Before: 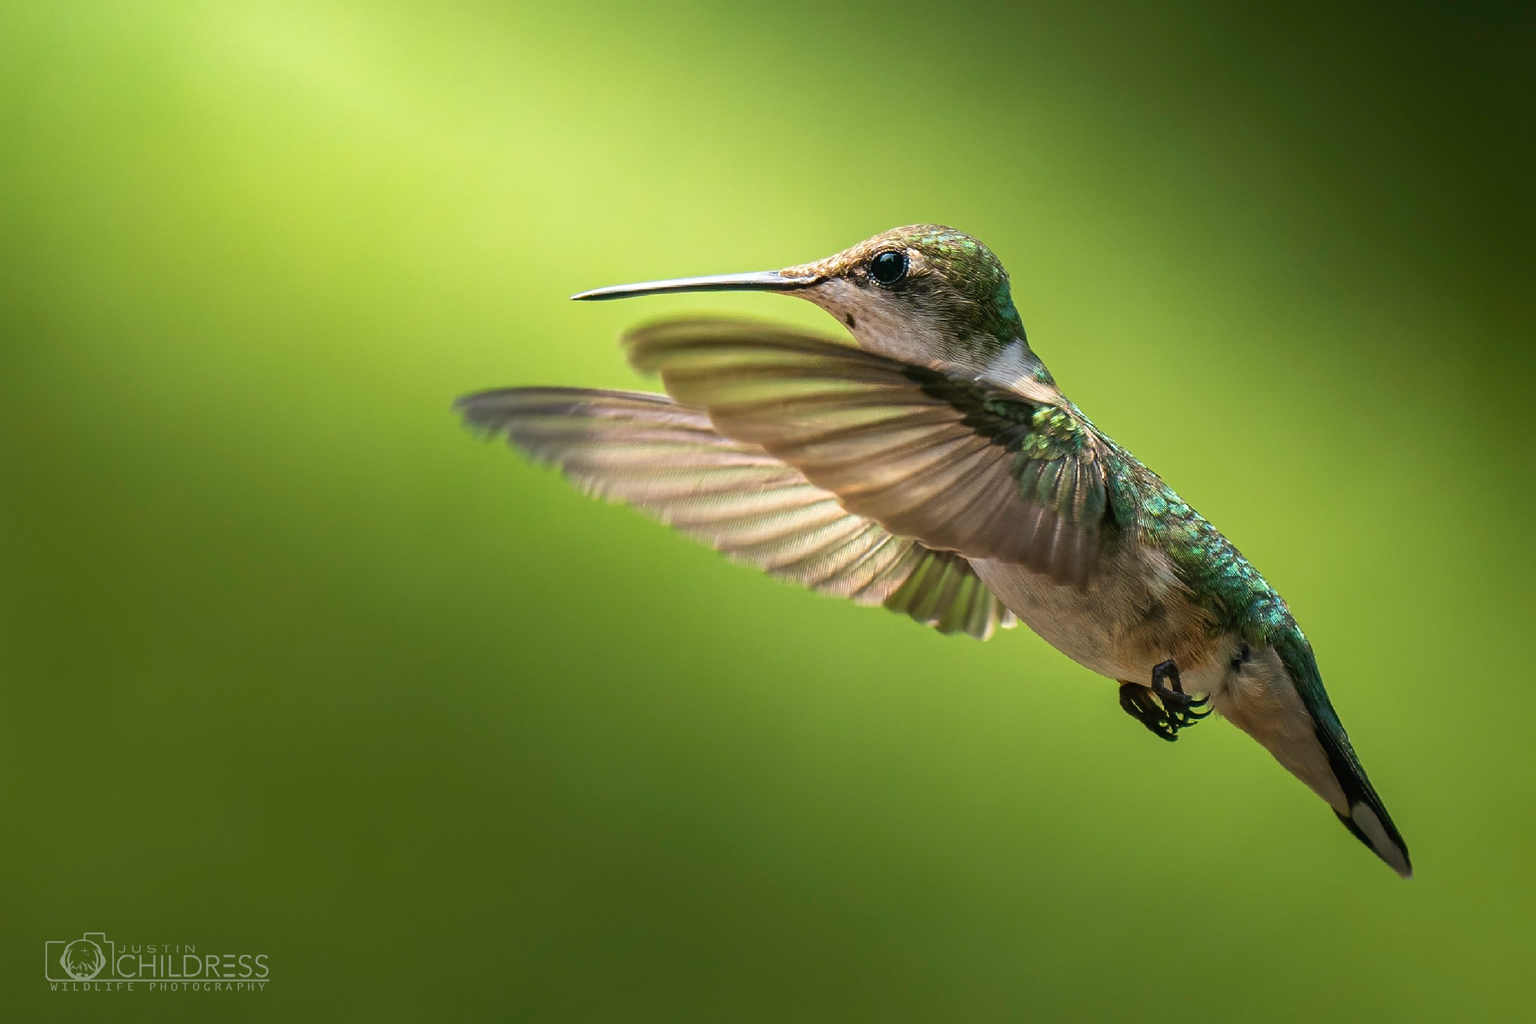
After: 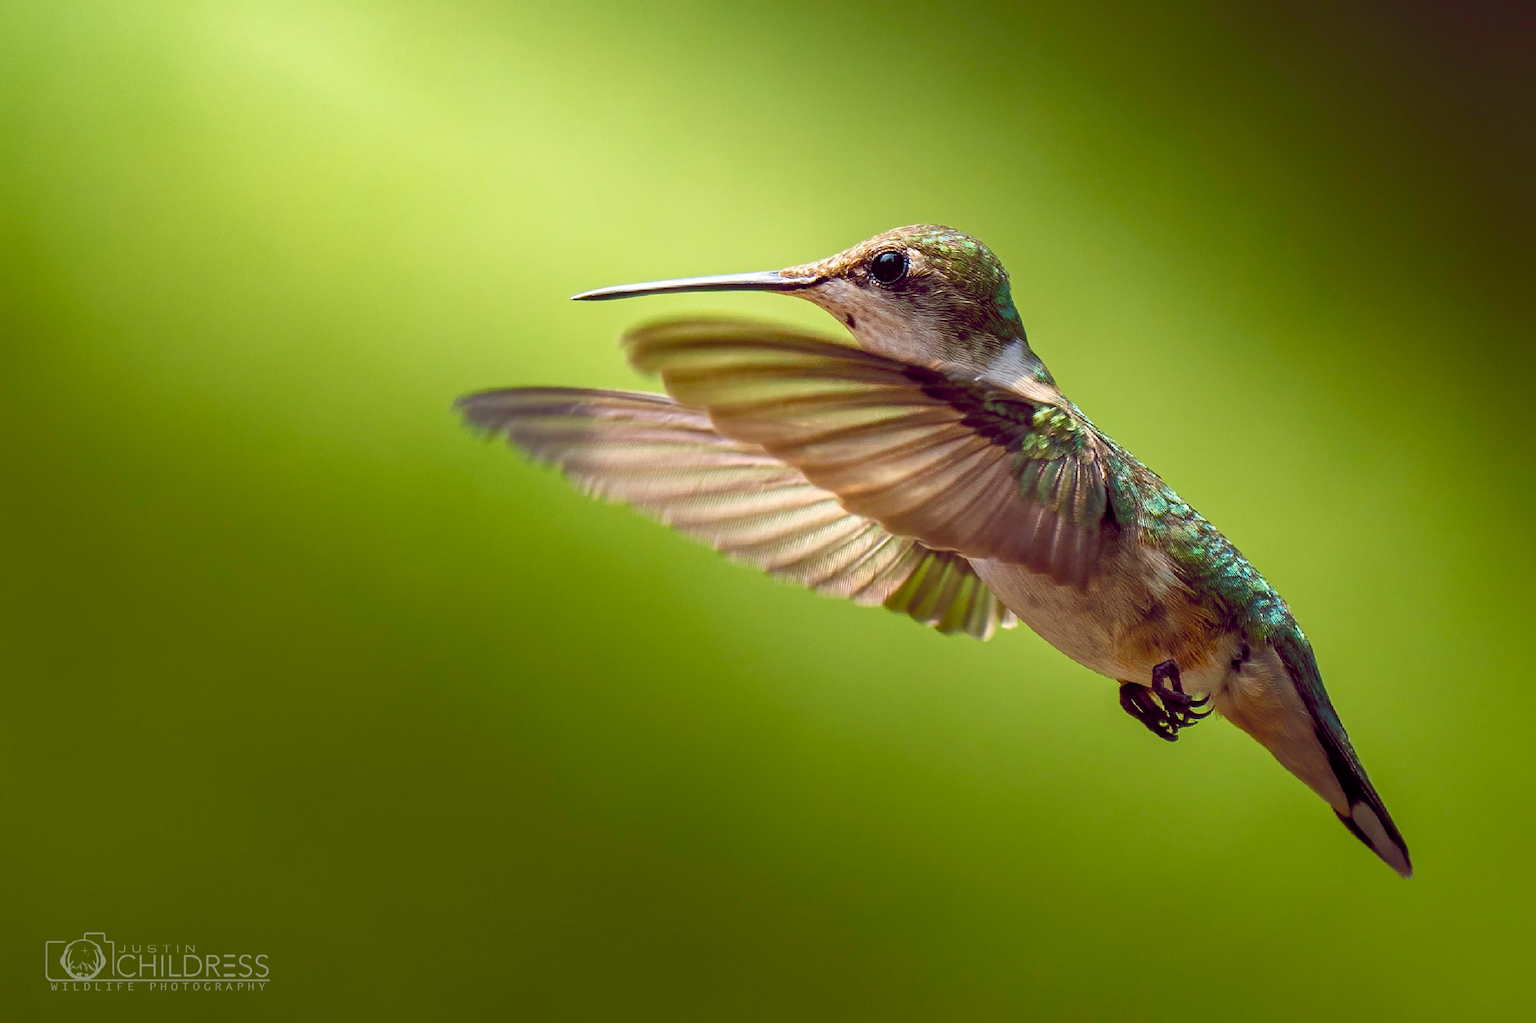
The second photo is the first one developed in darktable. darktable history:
color balance rgb: global offset › chroma 0.276%, global offset › hue 317.57°, linear chroma grading › global chroma 0.5%, perceptual saturation grading › global saturation 20%, perceptual saturation grading › highlights -25.472%, perceptual saturation grading › shadows 50.204%
